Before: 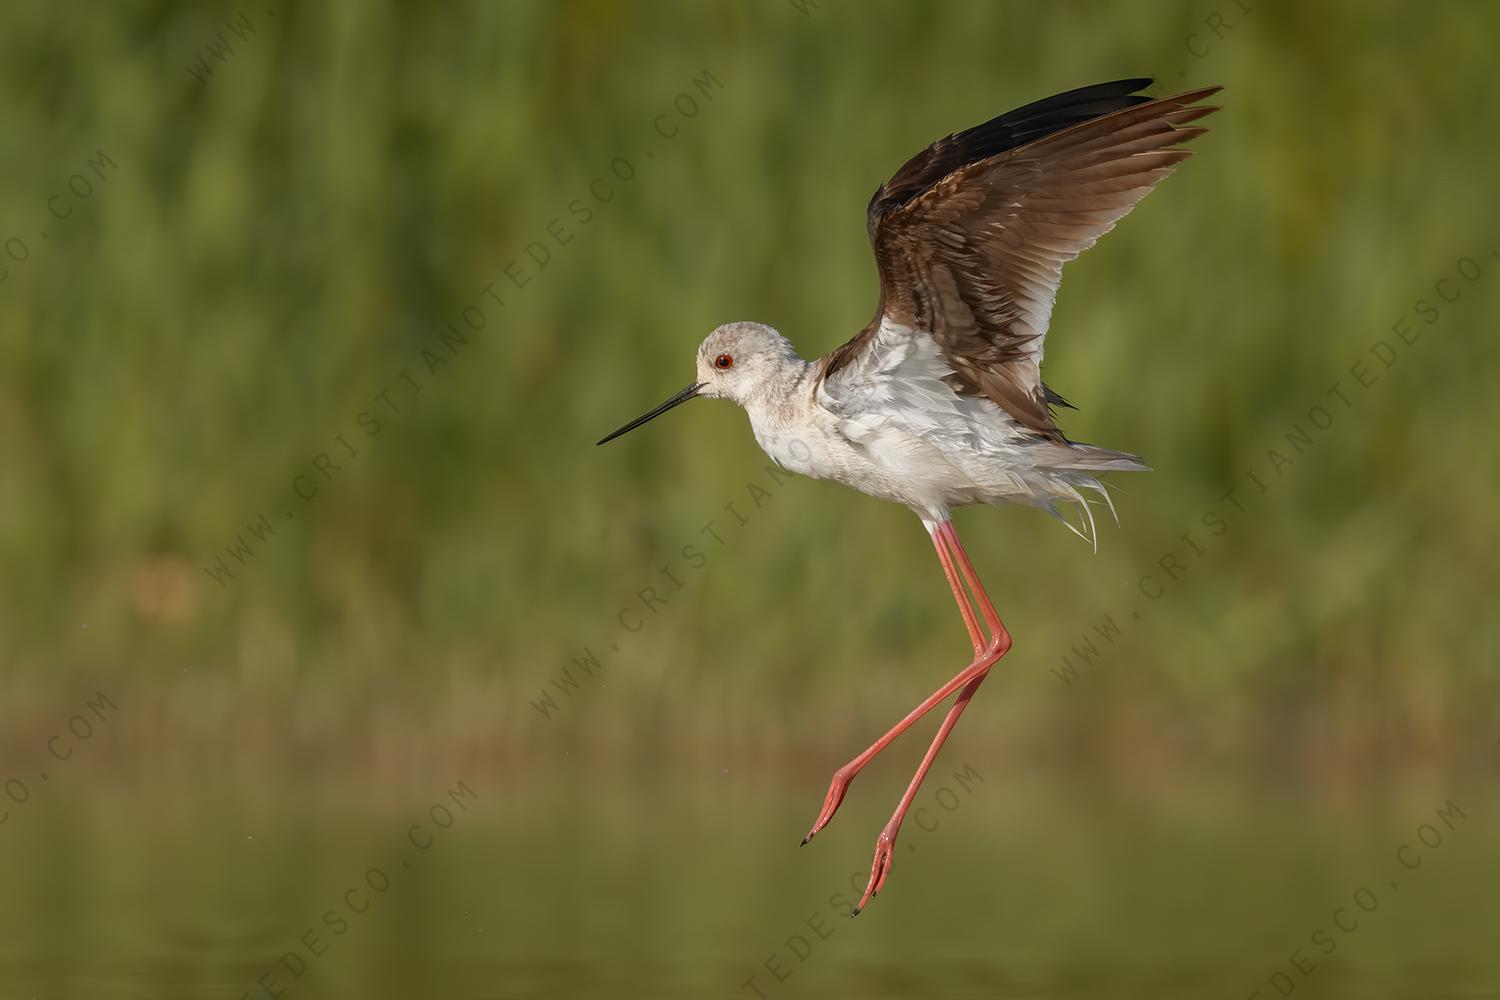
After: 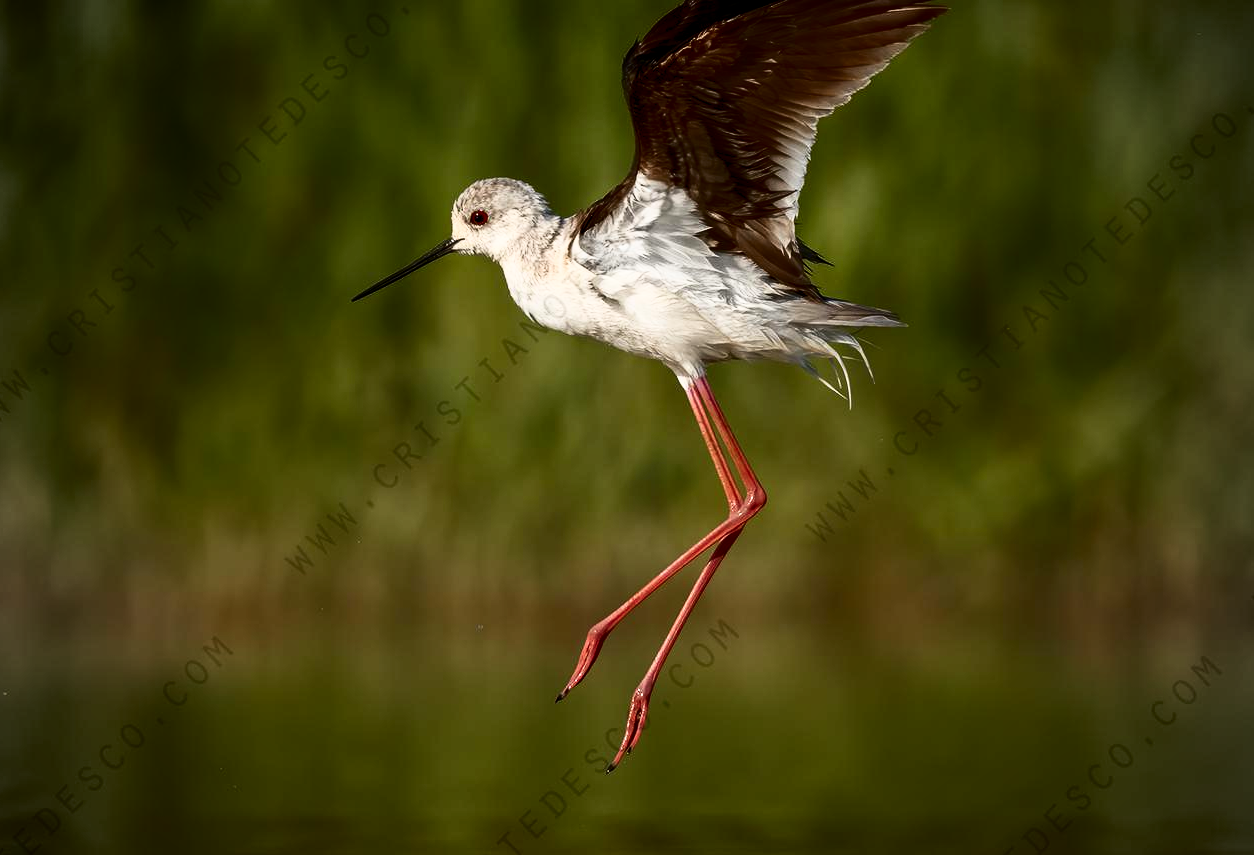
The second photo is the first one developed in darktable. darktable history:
shadows and highlights: shadows -60.78, white point adjustment -5.09, highlights 60.31
contrast brightness saturation: contrast 0.309, brightness -0.077, saturation 0.165
vignetting: fall-off start 71.7%, brightness -0.212
crop: left 16.337%, top 14.401%
levels: levels [0.016, 0.492, 0.969]
